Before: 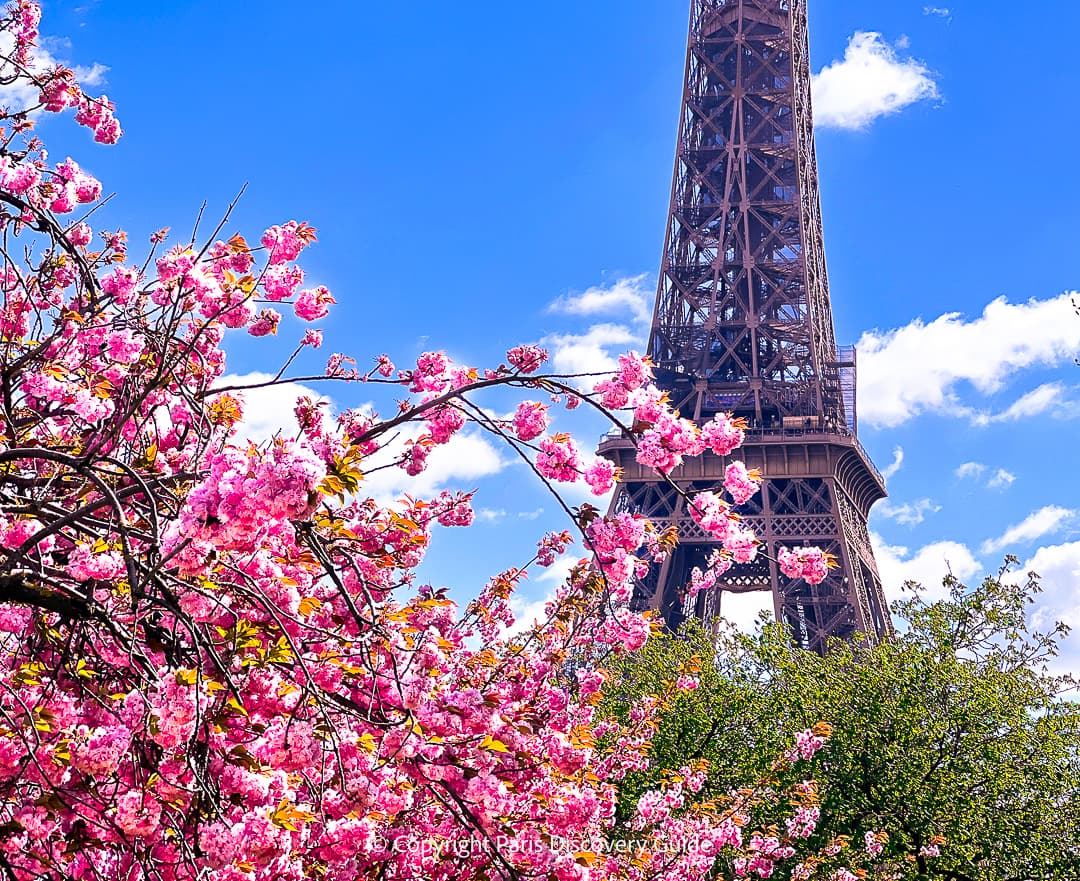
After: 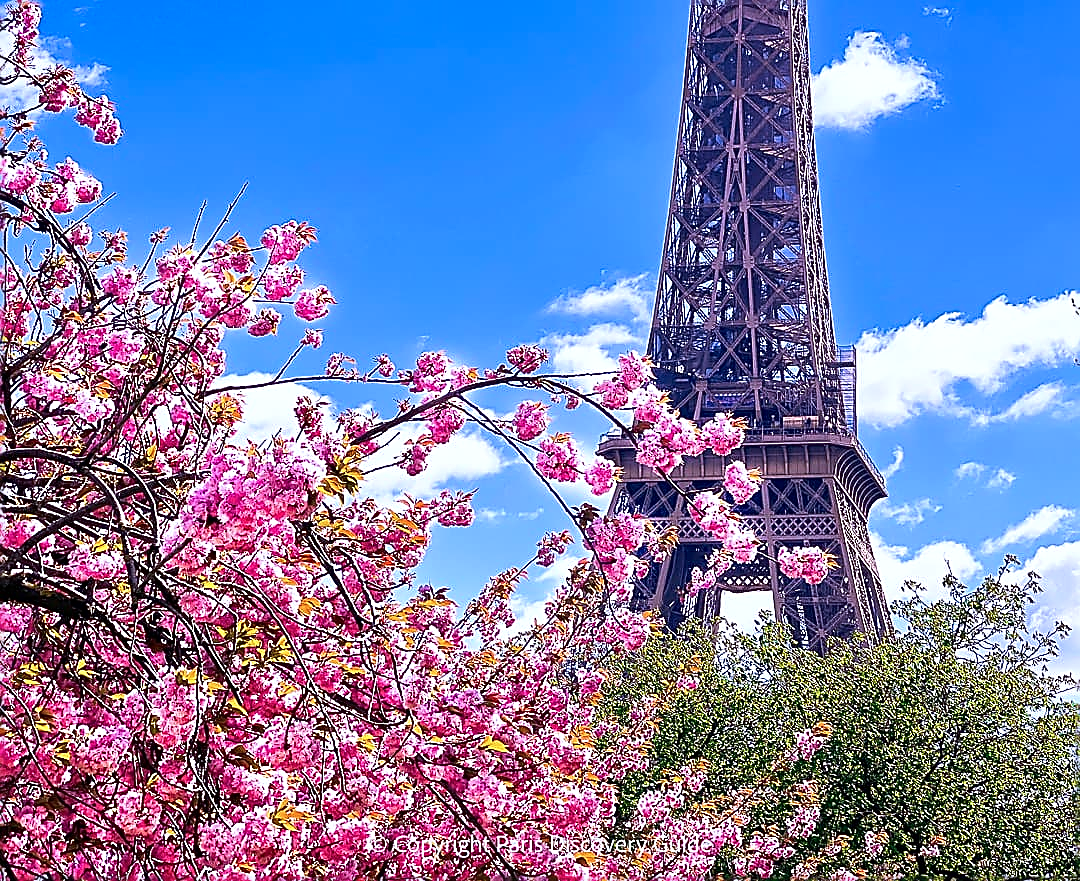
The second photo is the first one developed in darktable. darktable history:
sharpen: radius 1.685, amount 1.294
local contrast: mode bilateral grid, contrast 20, coarseness 50, detail 120%, midtone range 0.2
color calibration: illuminant as shot in camera, x 0.366, y 0.378, temperature 4425.7 K, saturation algorithm version 1 (2020)
